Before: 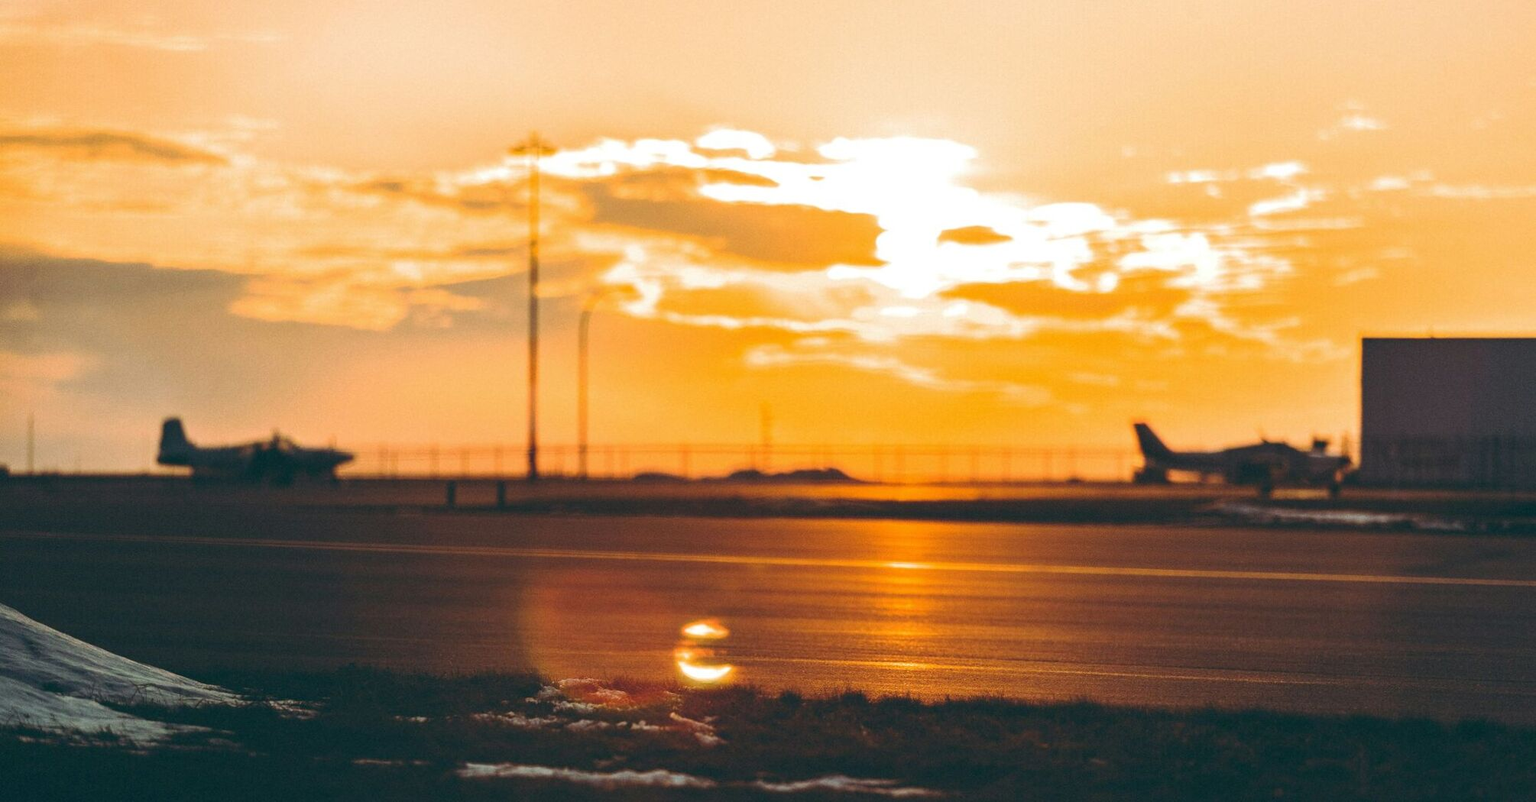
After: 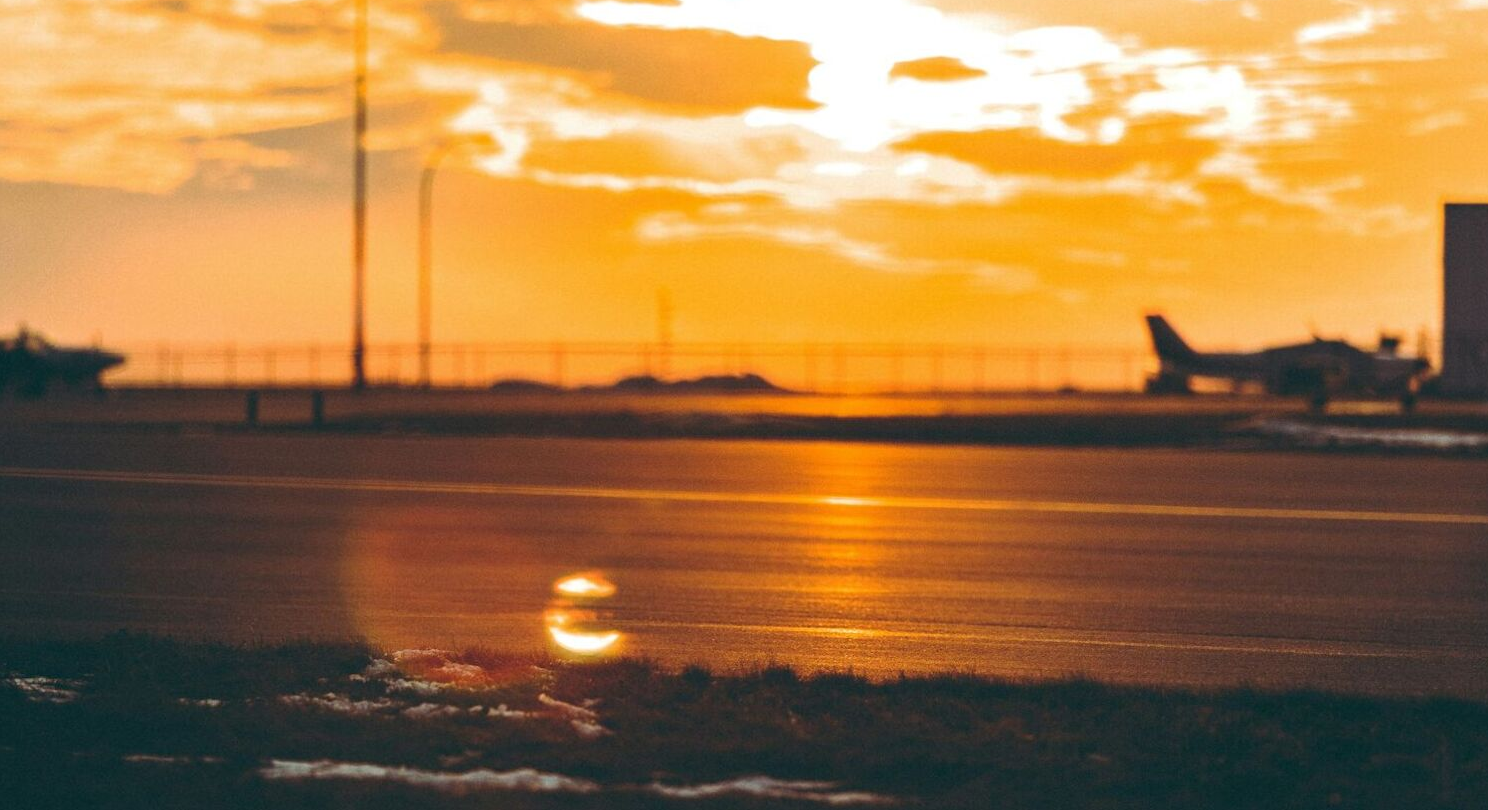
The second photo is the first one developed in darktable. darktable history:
crop: left 16.853%, top 22.817%, right 9.068%
